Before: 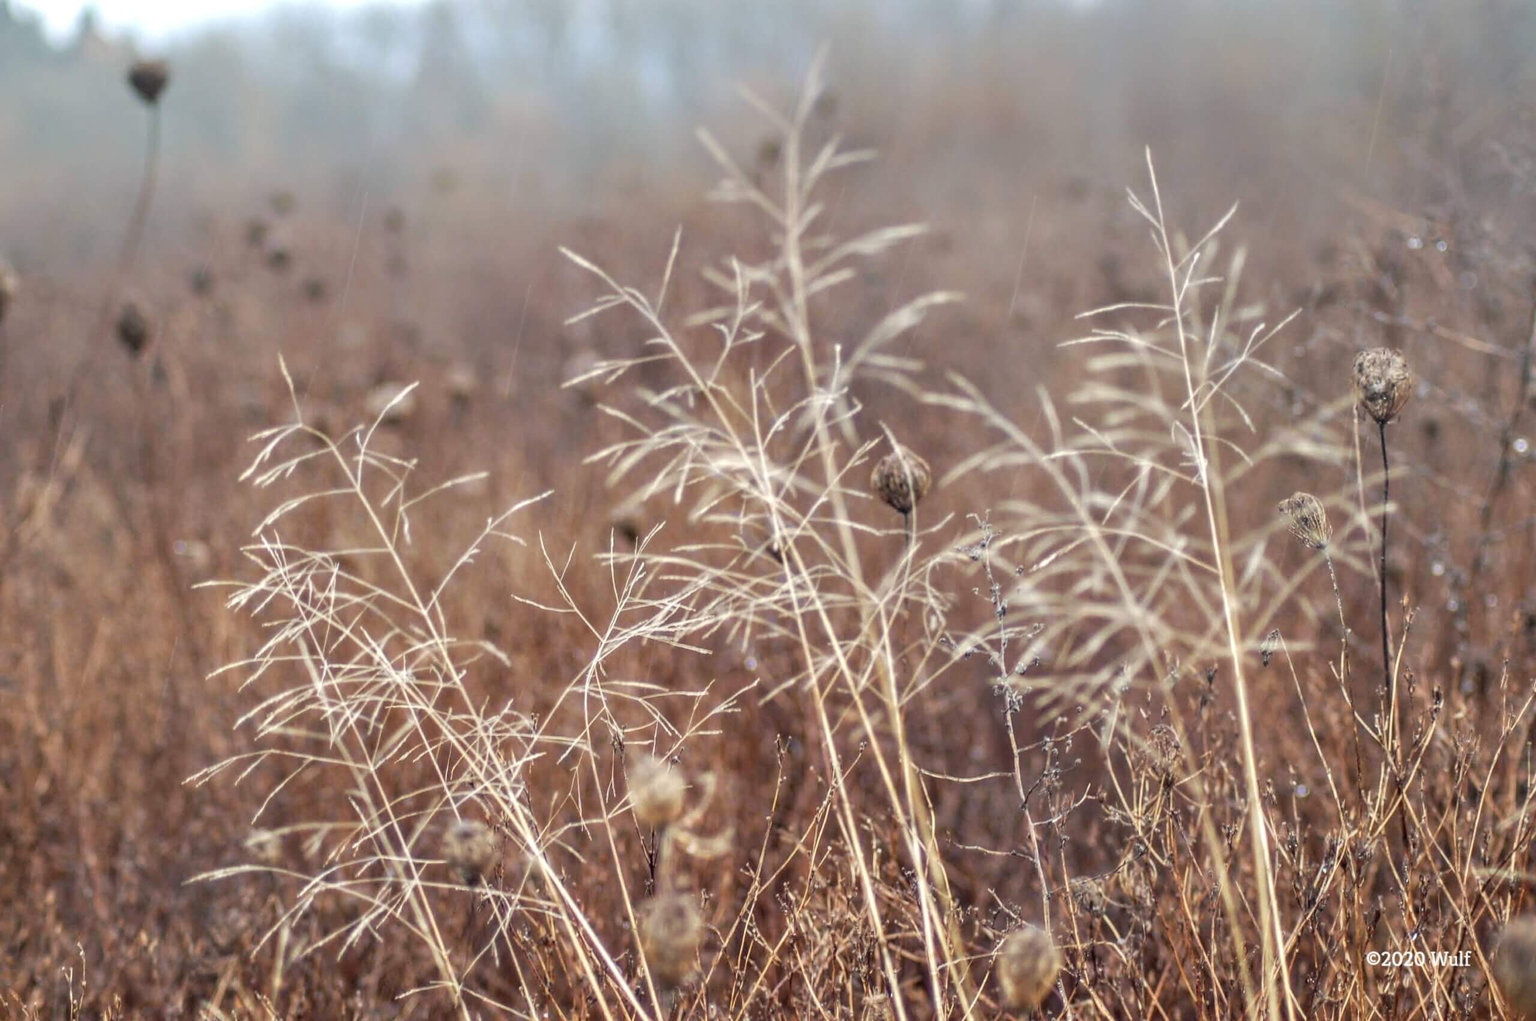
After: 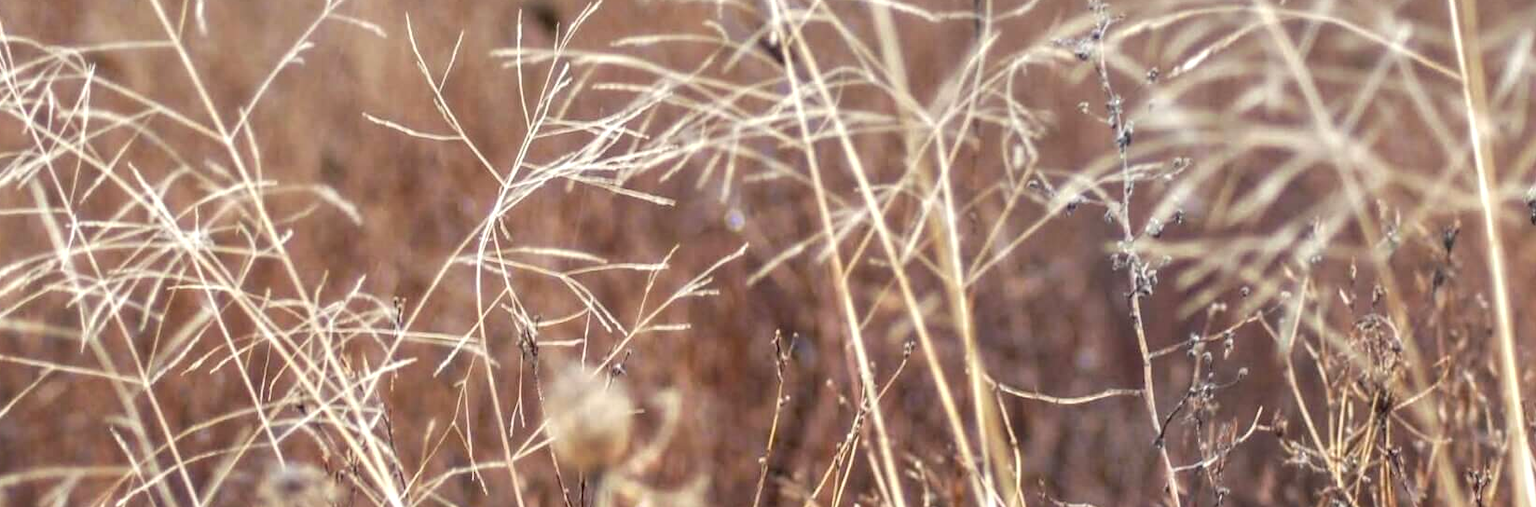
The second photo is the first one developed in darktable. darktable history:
exposure: exposure 0.2 EV, compensate highlight preservation false
crop: left 18.091%, top 51.13%, right 17.525%, bottom 16.85%
